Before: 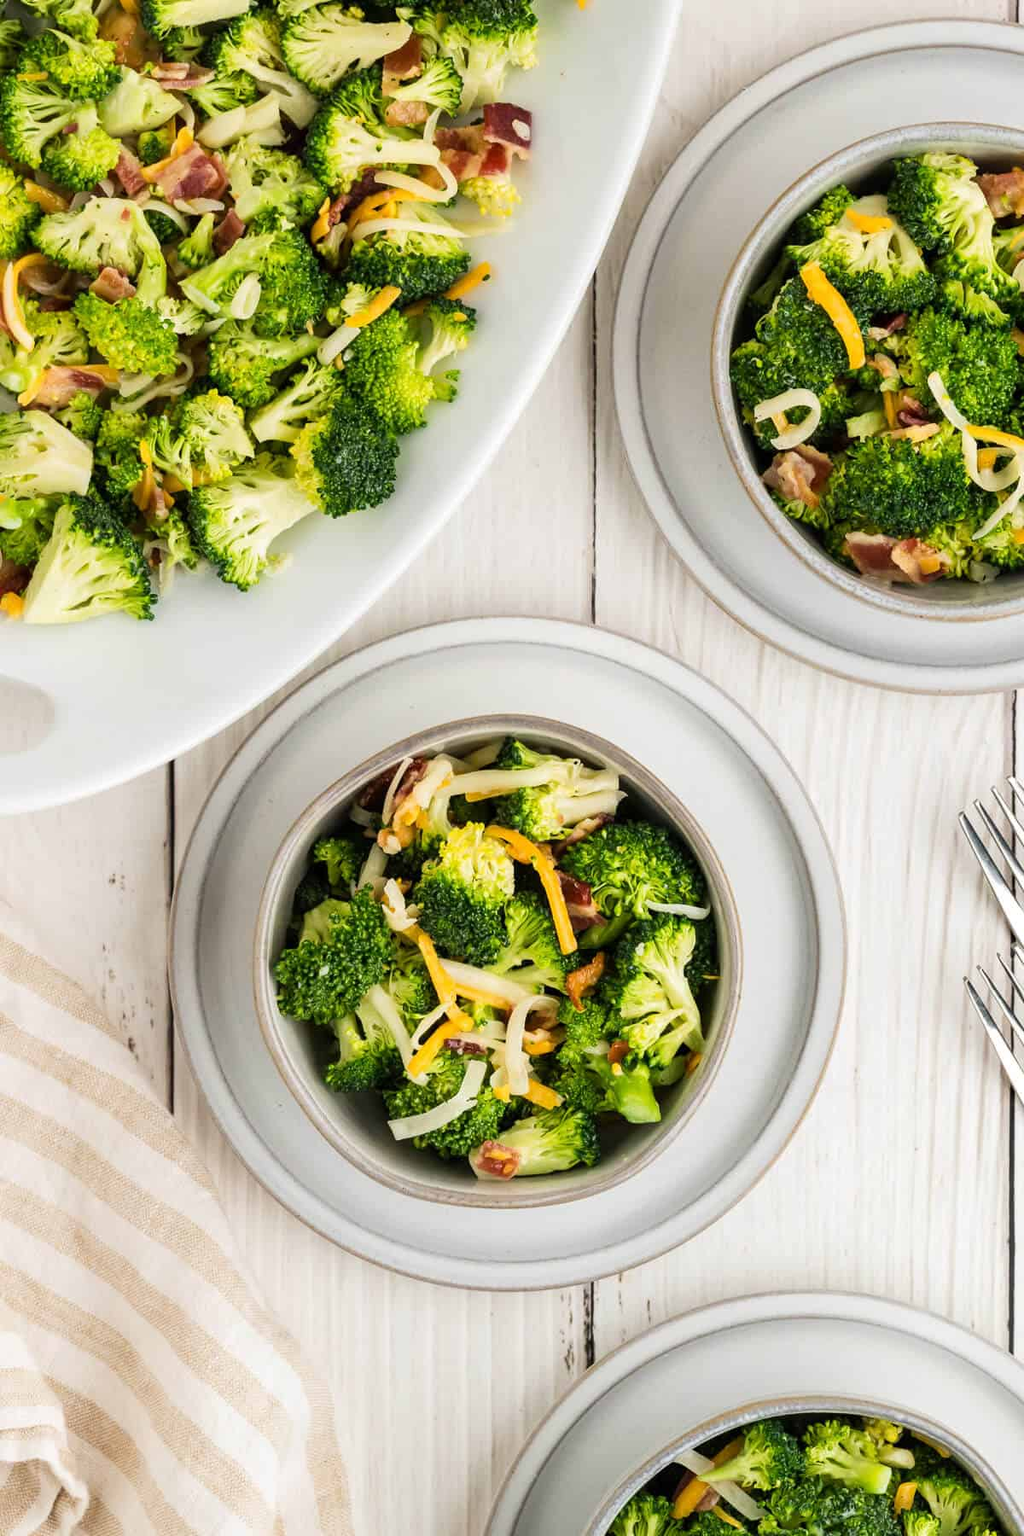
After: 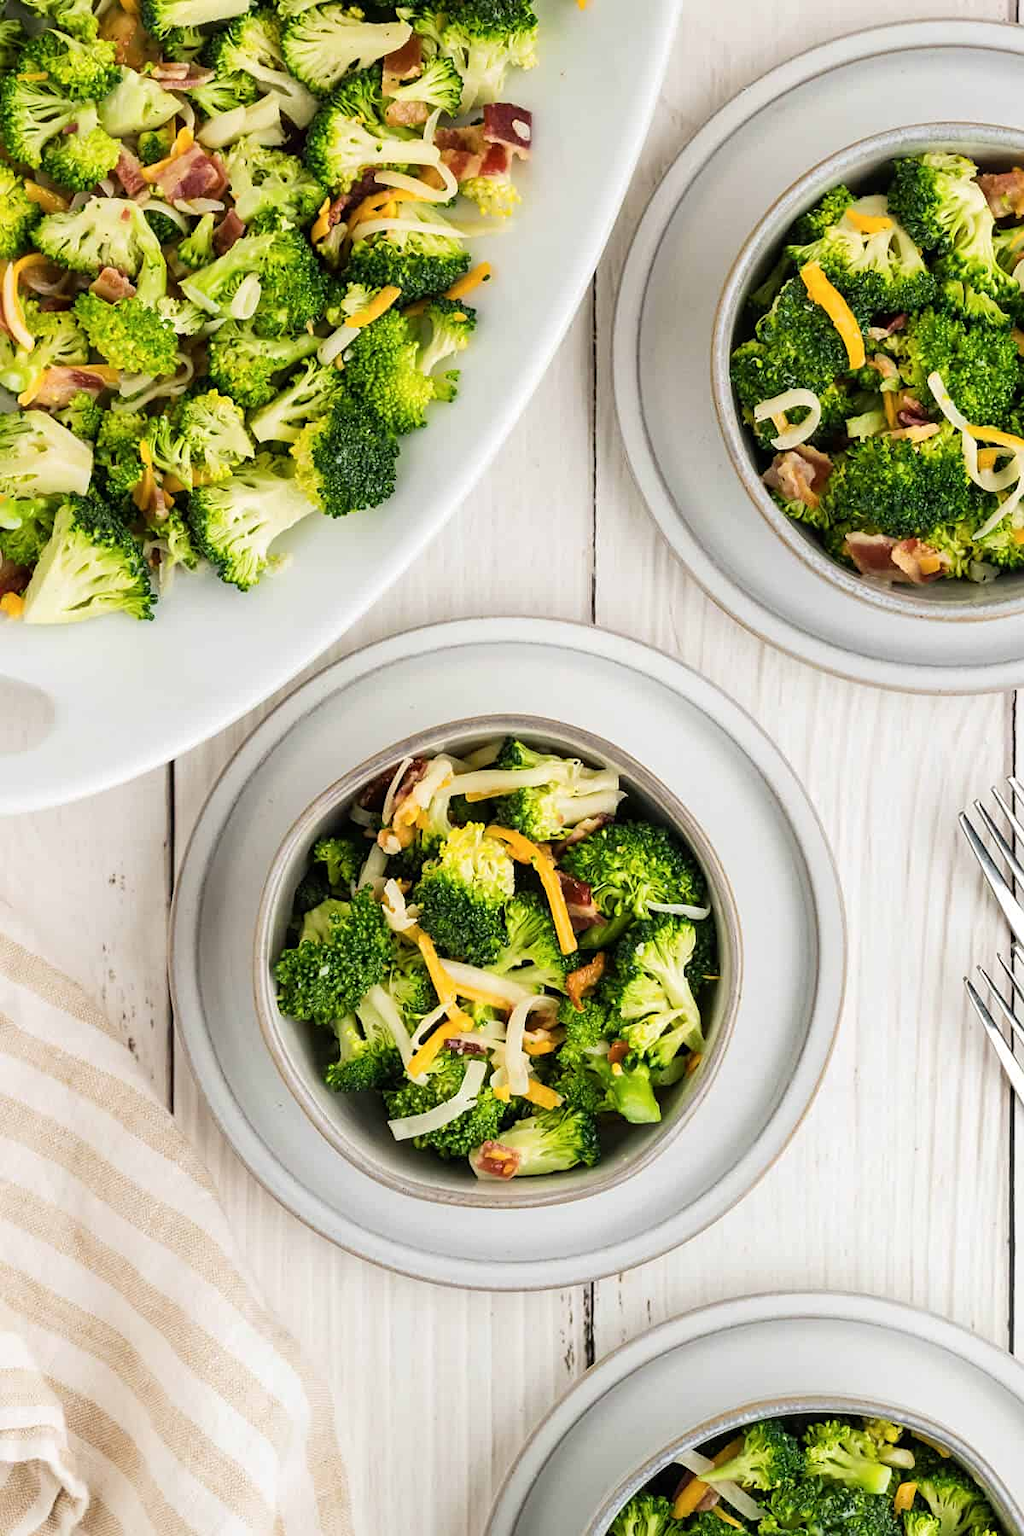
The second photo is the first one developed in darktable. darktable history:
color balance rgb: on, module defaults
sharpen: amount 0.2
